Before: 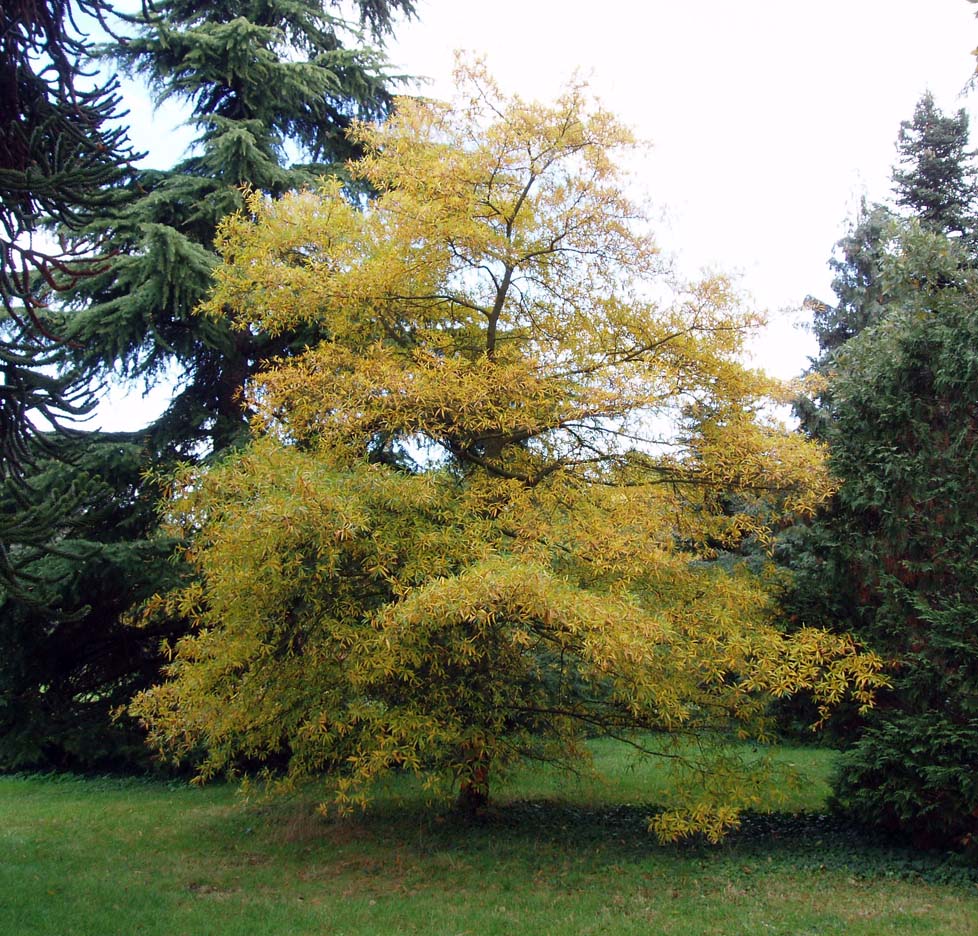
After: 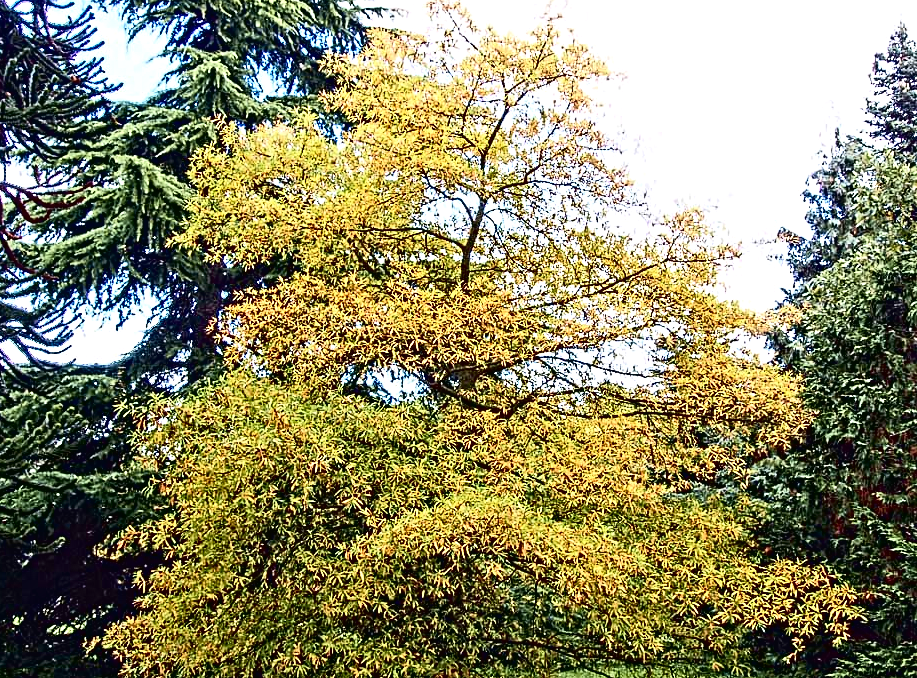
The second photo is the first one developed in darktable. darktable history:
crop: left 2.737%, top 7.287%, right 3.421%, bottom 20.179%
tone curve: curves: ch0 [(0, 0.013) (0.074, 0.044) (0.251, 0.234) (0.472, 0.511) (0.63, 0.752) (0.746, 0.866) (0.899, 0.956) (1, 1)]; ch1 [(0, 0) (0.08, 0.08) (0.347, 0.394) (0.455, 0.441) (0.5, 0.5) (0.517, 0.53) (0.563, 0.611) (0.617, 0.682) (0.756, 0.788) (0.92, 0.92) (1, 1)]; ch2 [(0, 0) (0.096, 0.056) (0.304, 0.204) (0.5, 0.5) (0.539, 0.575) (0.597, 0.644) (0.92, 0.92) (1, 1)], color space Lab, independent channels, preserve colors none
exposure: exposure 0.2 EV, compensate highlight preservation false
contrast equalizer: octaves 7, y [[0.406, 0.494, 0.589, 0.753, 0.877, 0.999], [0.5 ×6], [0.5 ×6], [0 ×6], [0 ×6]]
